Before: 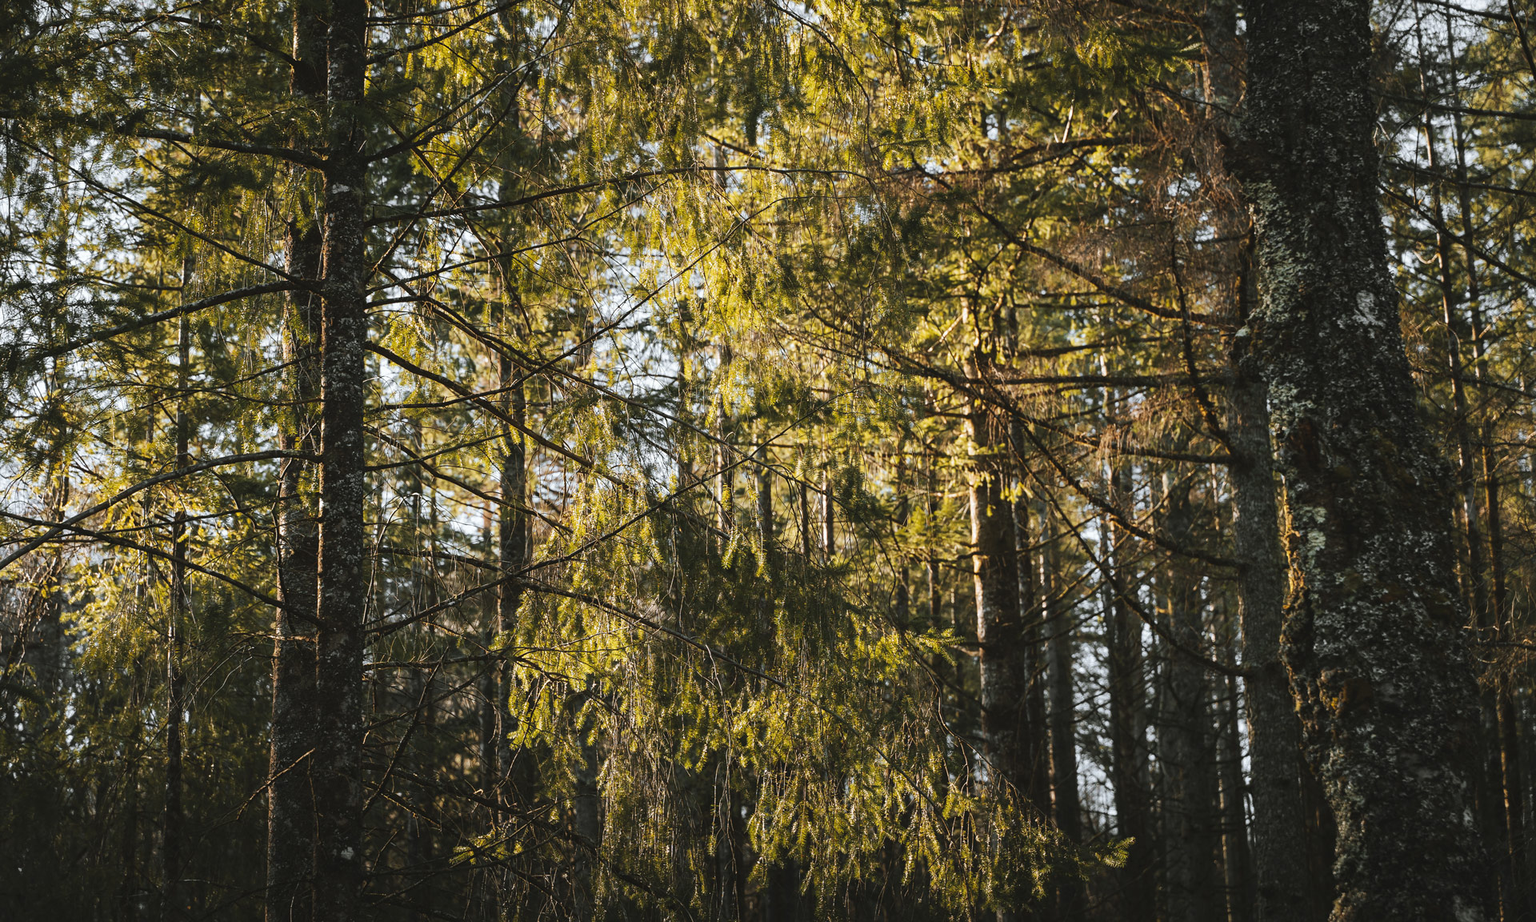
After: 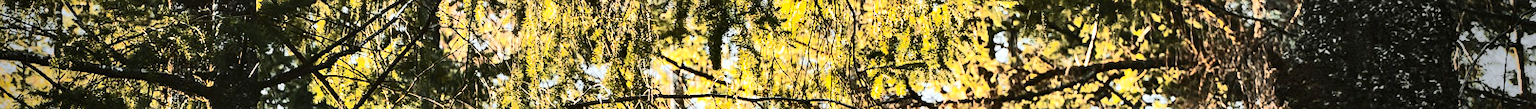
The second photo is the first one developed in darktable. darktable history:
crop and rotate: left 9.644%, top 9.491%, right 6.021%, bottom 80.509%
vignetting: fall-off start 68.33%, fall-off radius 30%, saturation 0.042, center (-0.066, -0.311), width/height ratio 0.992, shape 0.85, dithering 8-bit output
sharpen: radius 1.272, amount 0.305, threshold 0
contrast brightness saturation: contrast 0.5, saturation -0.1
shadows and highlights: shadows 80.73, white point adjustment -9.07, highlights -61.46, soften with gaussian
exposure: exposure 1.5 EV, compensate highlight preservation false
